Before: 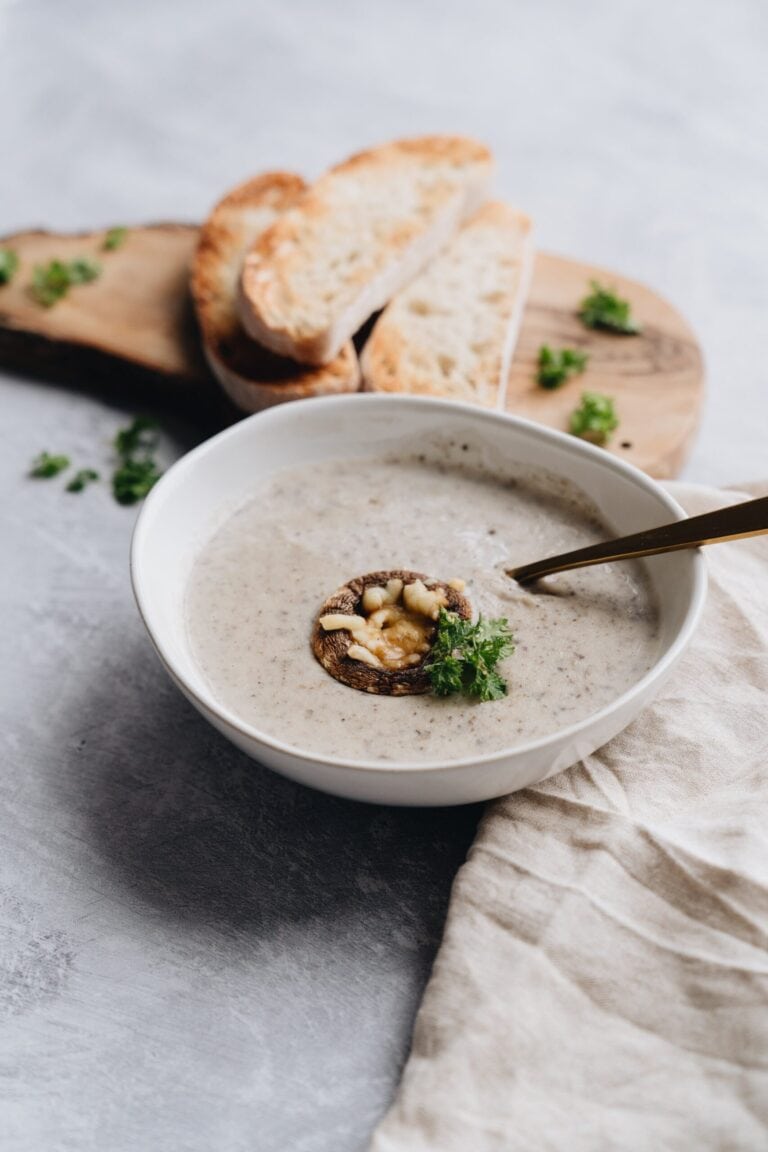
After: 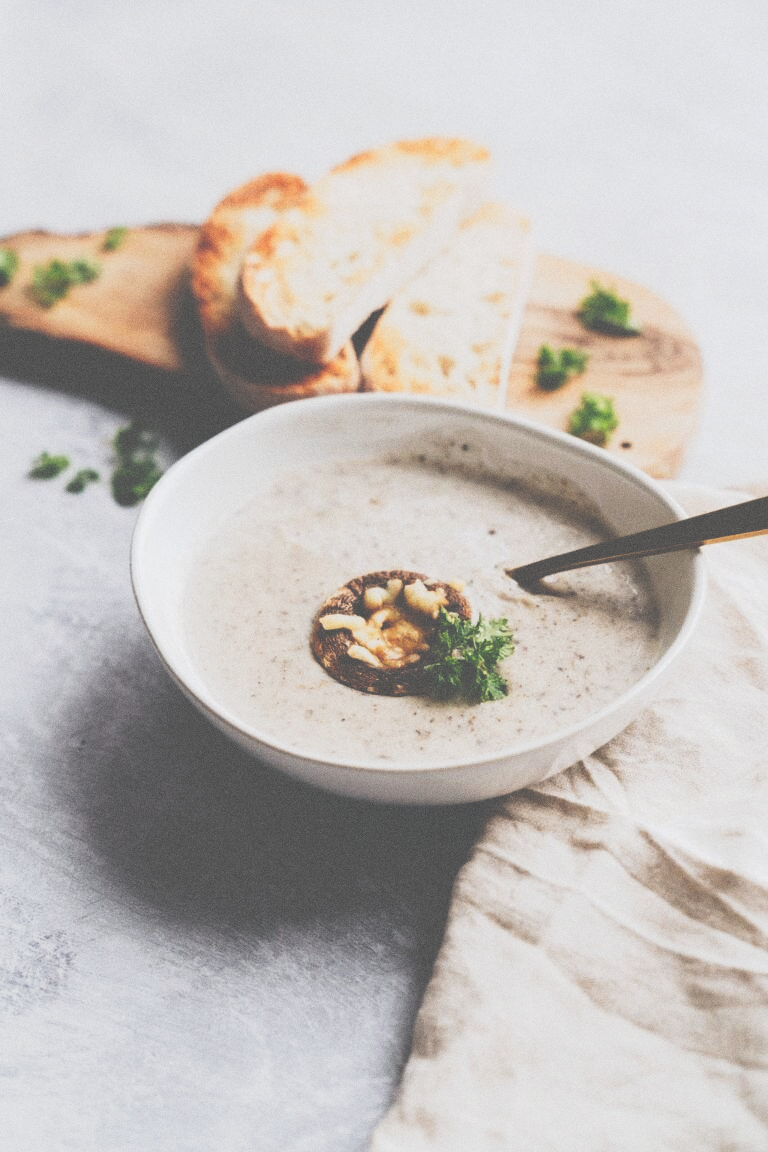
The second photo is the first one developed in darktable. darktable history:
tone curve: curves: ch0 [(0, 0) (0.003, 0.345) (0.011, 0.345) (0.025, 0.345) (0.044, 0.349) (0.069, 0.353) (0.1, 0.356) (0.136, 0.359) (0.177, 0.366) (0.224, 0.378) (0.277, 0.398) (0.335, 0.429) (0.399, 0.476) (0.468, 0.545) (0.543, 0.624) (0.623, 0.721) (0.709, 0.811) (0.801, 0.876) (0.898, 0.913) (1, 1)], preserve colors none
grain: coarseness 3.21 ISO
